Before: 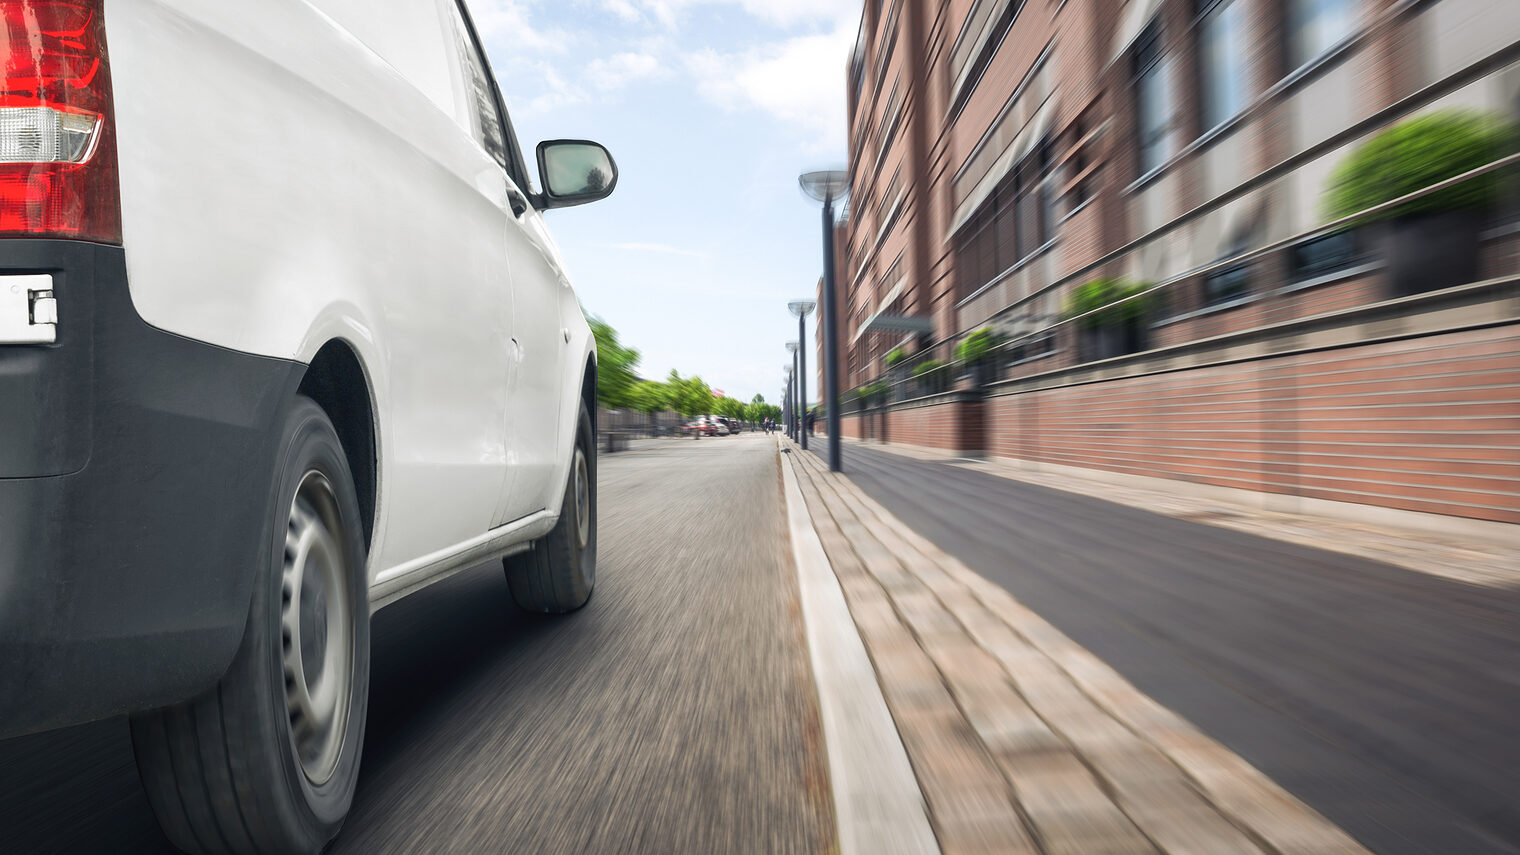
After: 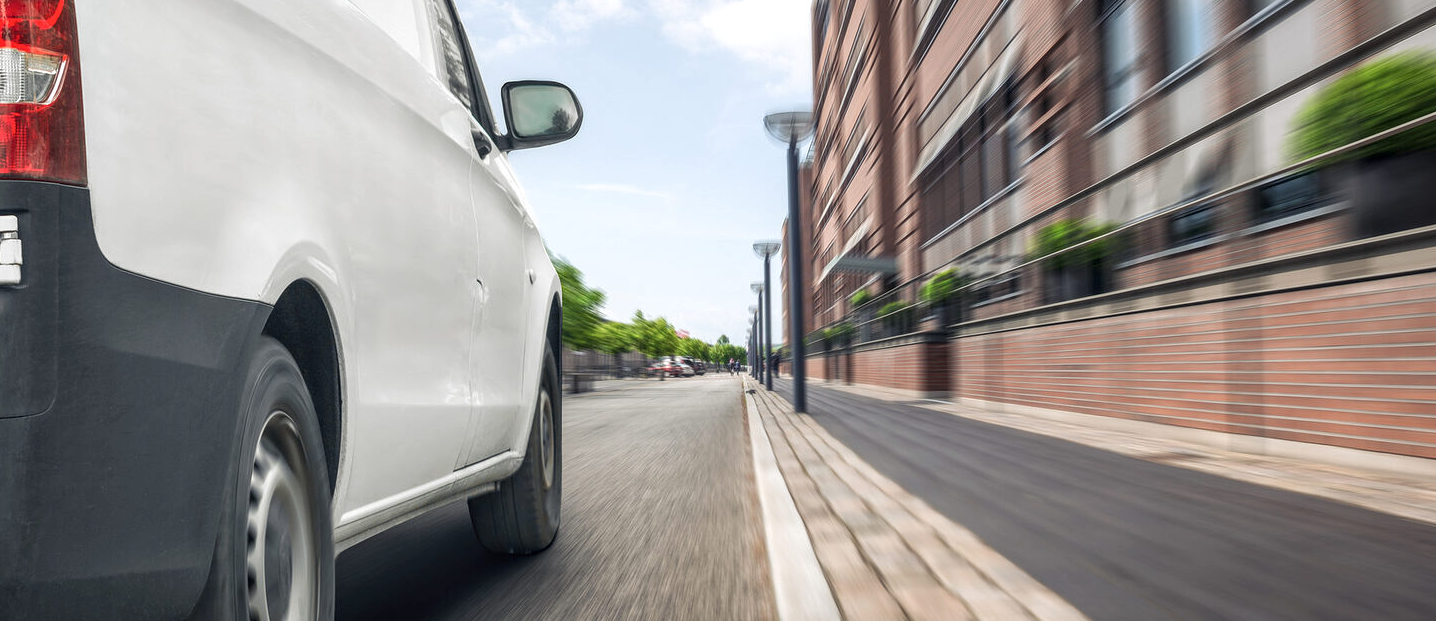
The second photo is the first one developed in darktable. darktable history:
crop: left 2.355%, top 6.996%, right 3.119%, bottom 20.322%
local contrast: on, module defaults
